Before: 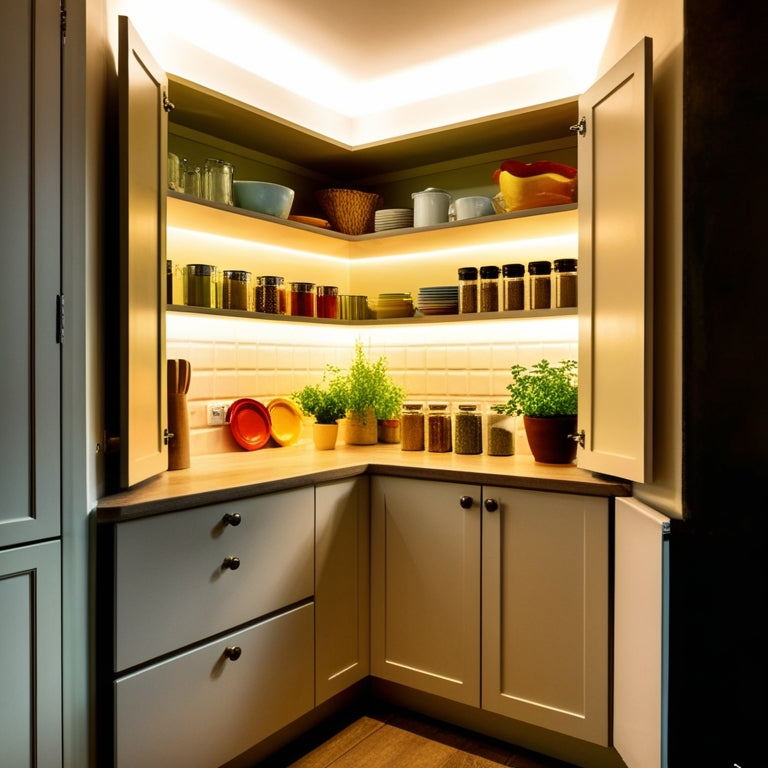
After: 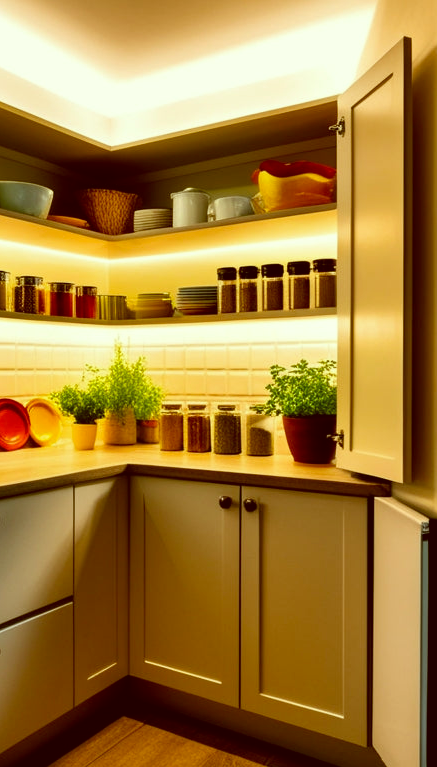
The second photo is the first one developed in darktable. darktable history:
crop: left 31.446%, top 0.013%, right 11.551%
color correction: highlights a* -6.09, highlights b* 9.43, shadows a* 10.76, shadows b* 24.07
